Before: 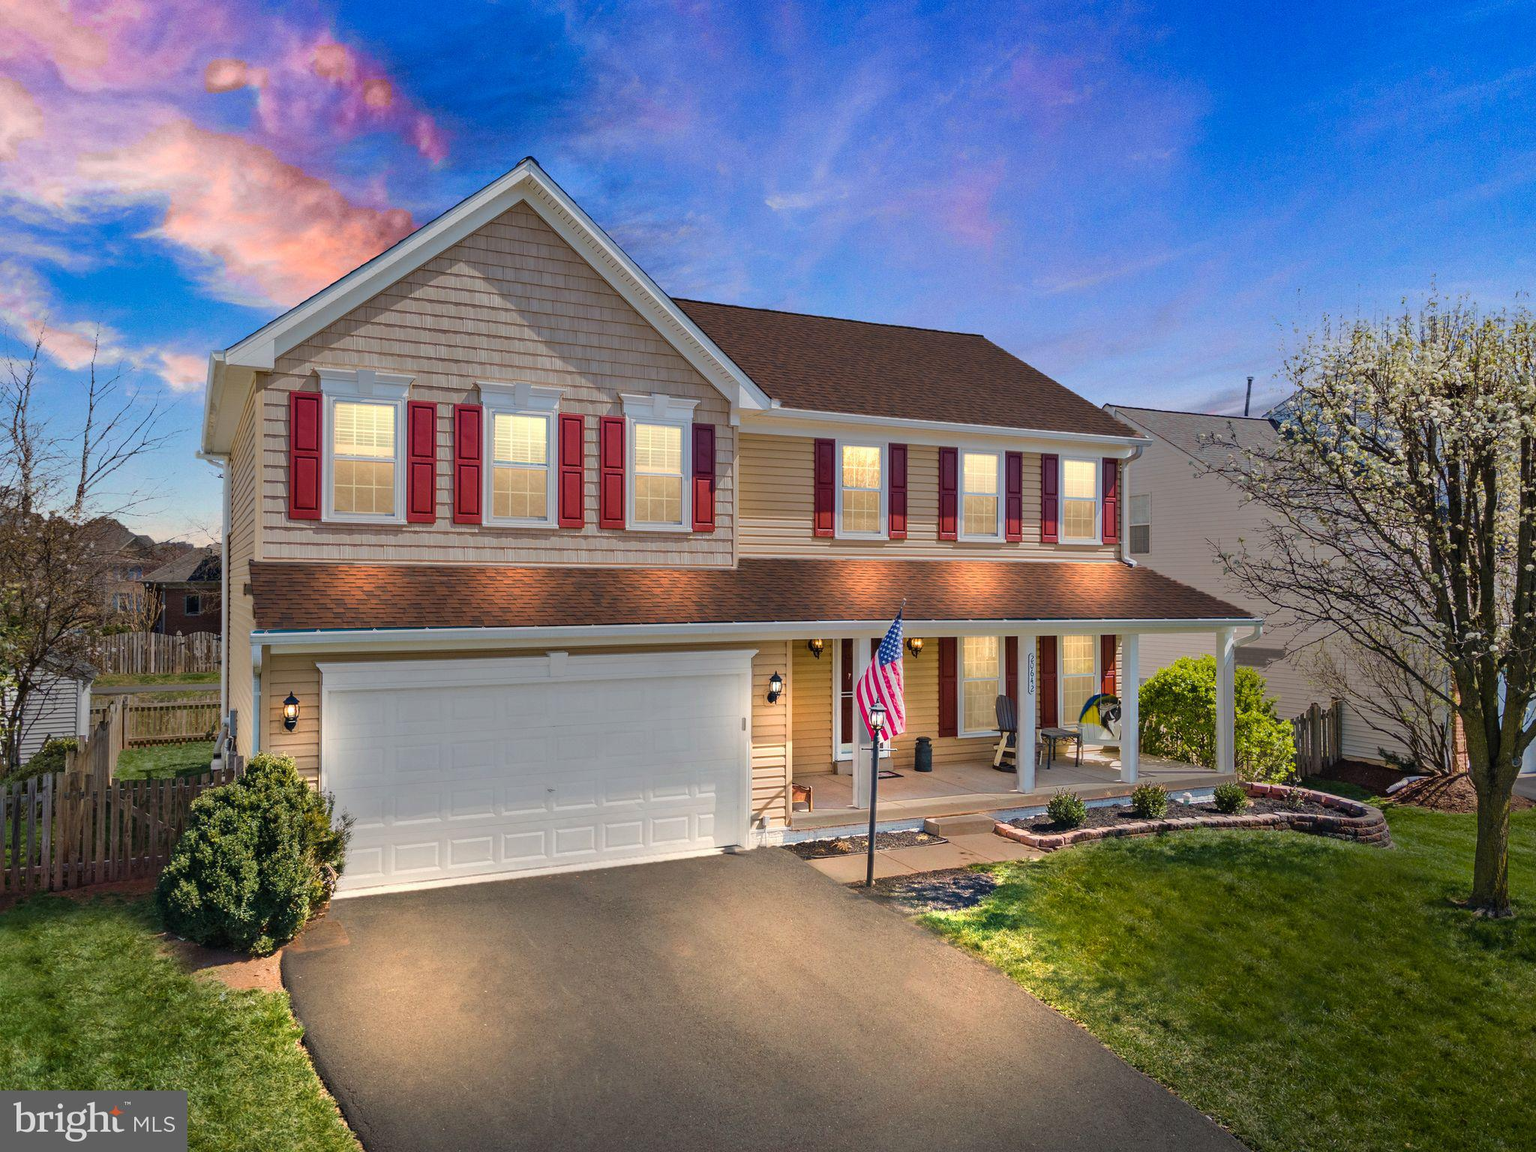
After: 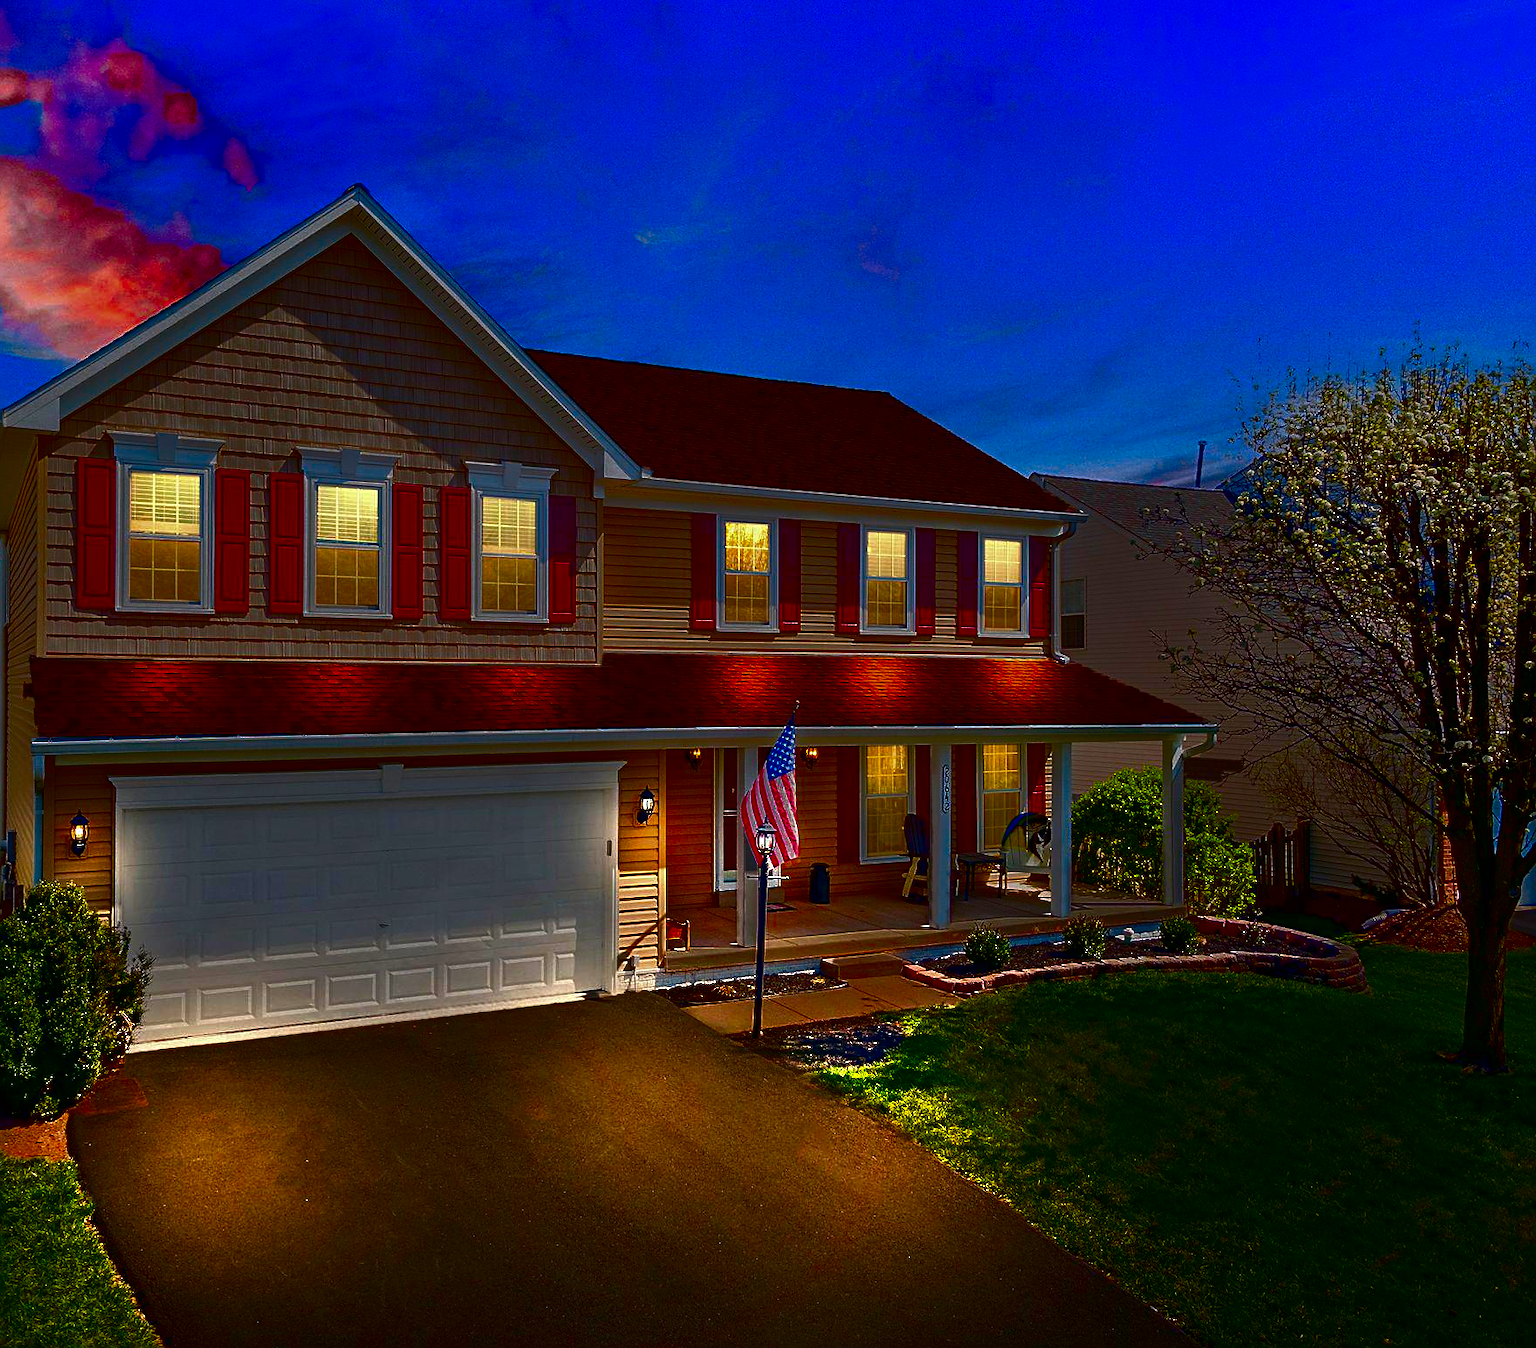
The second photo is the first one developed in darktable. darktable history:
crop and rotate: left 14.584%
contrast brightness saturation: brightness -1, saturation 1
sharpen: on, module defaults
